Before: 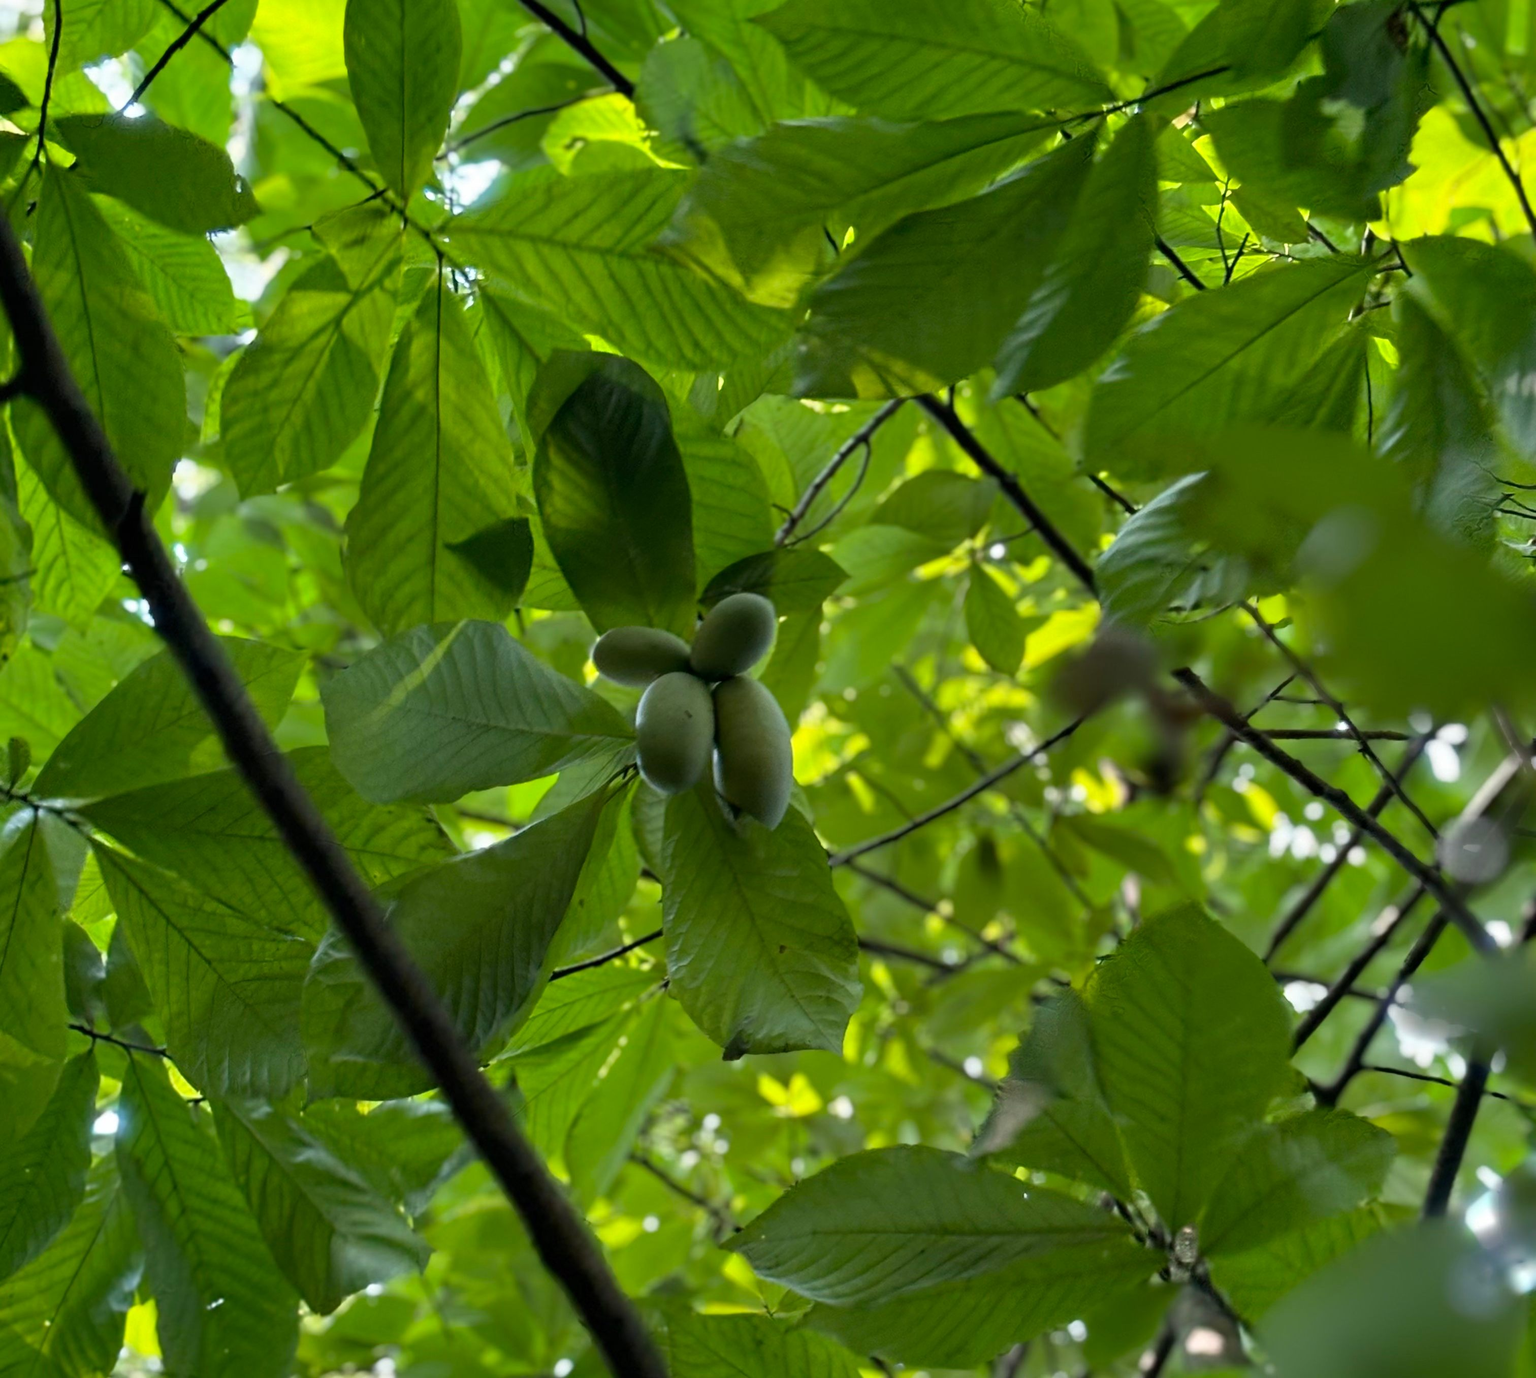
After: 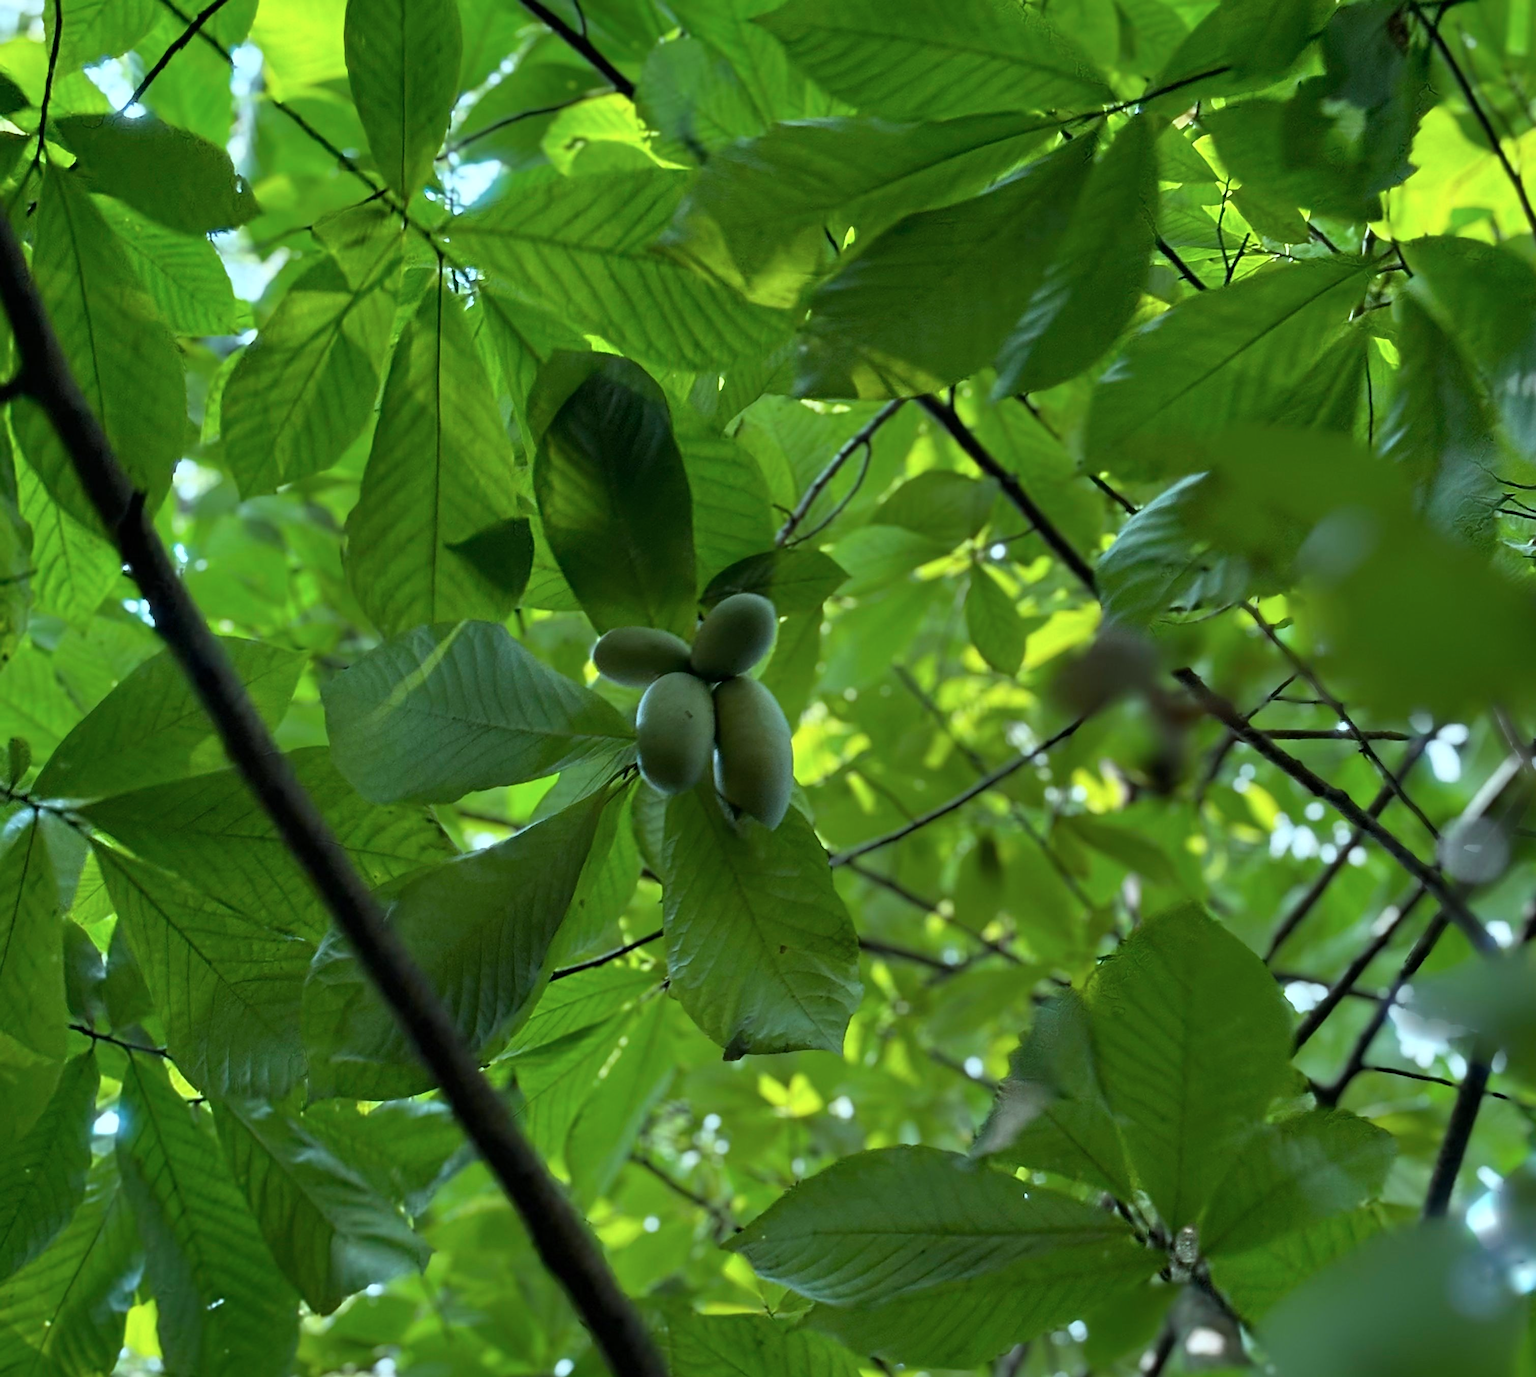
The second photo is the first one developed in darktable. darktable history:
color correction: highlights a* -10.35, highlights b* -10.13
sharpen: on, module defaults
